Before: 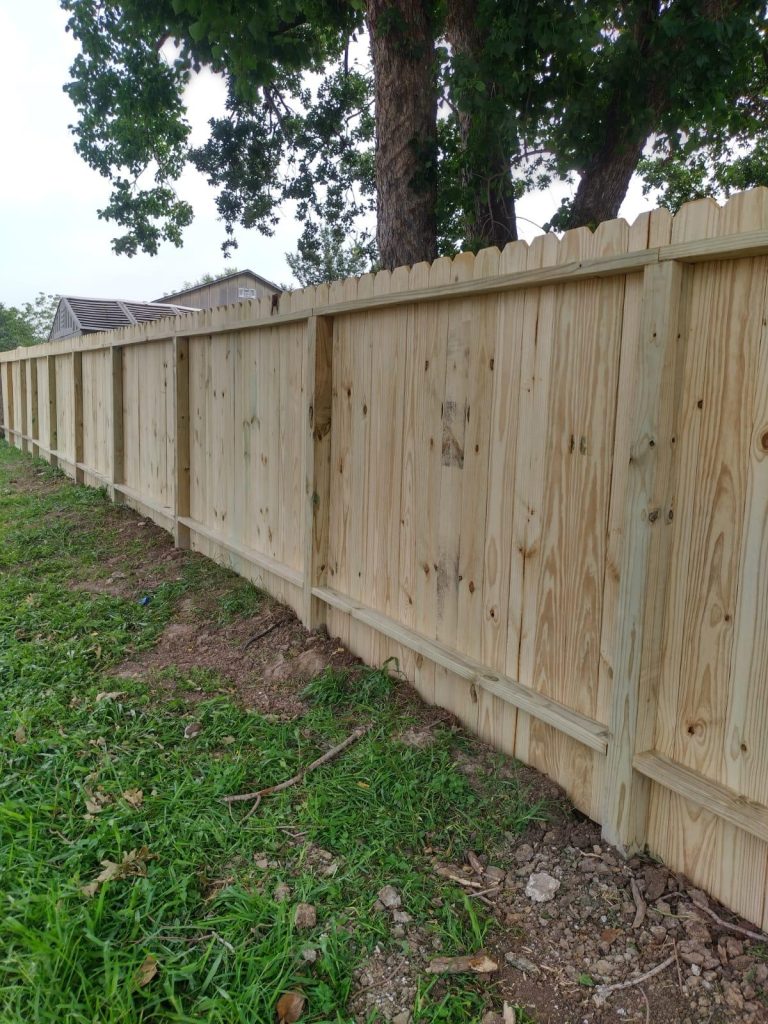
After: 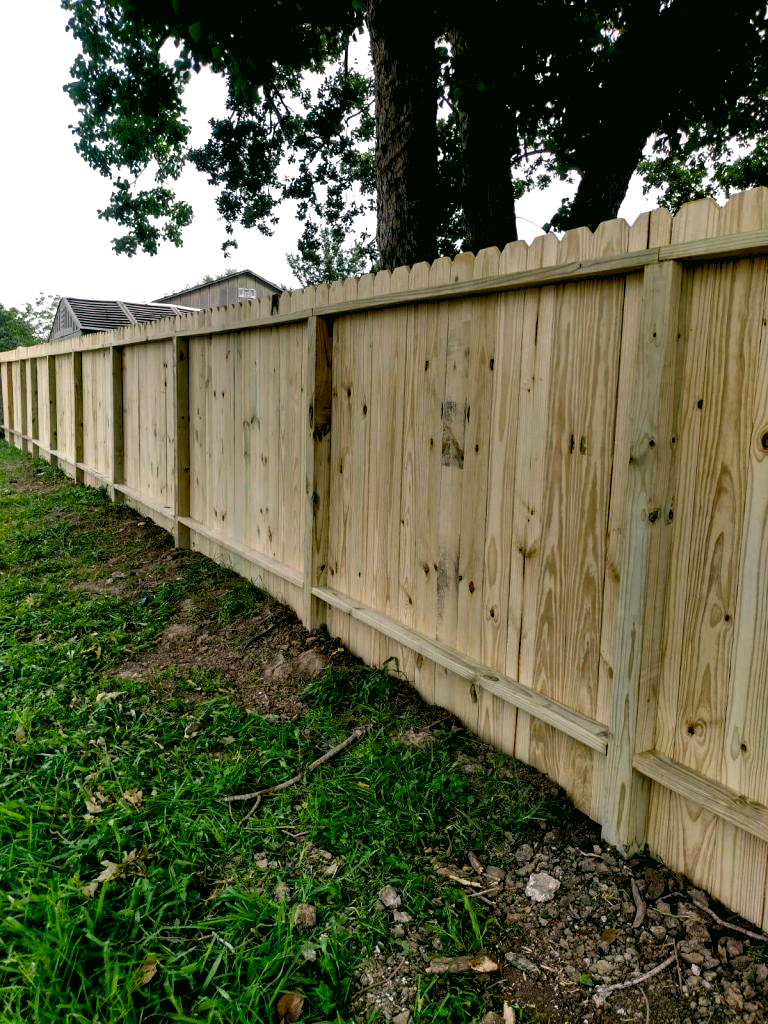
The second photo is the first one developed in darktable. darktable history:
levels: levels [0.029, 0.545, 0.971]
exposure: black level correction 0.038, exposure 0.499 EV, compensate highlight preservation false
color correction: highlights a* 4.47, highlights b* 4.98, shadows a* -7.69, shadows b* 4.61
